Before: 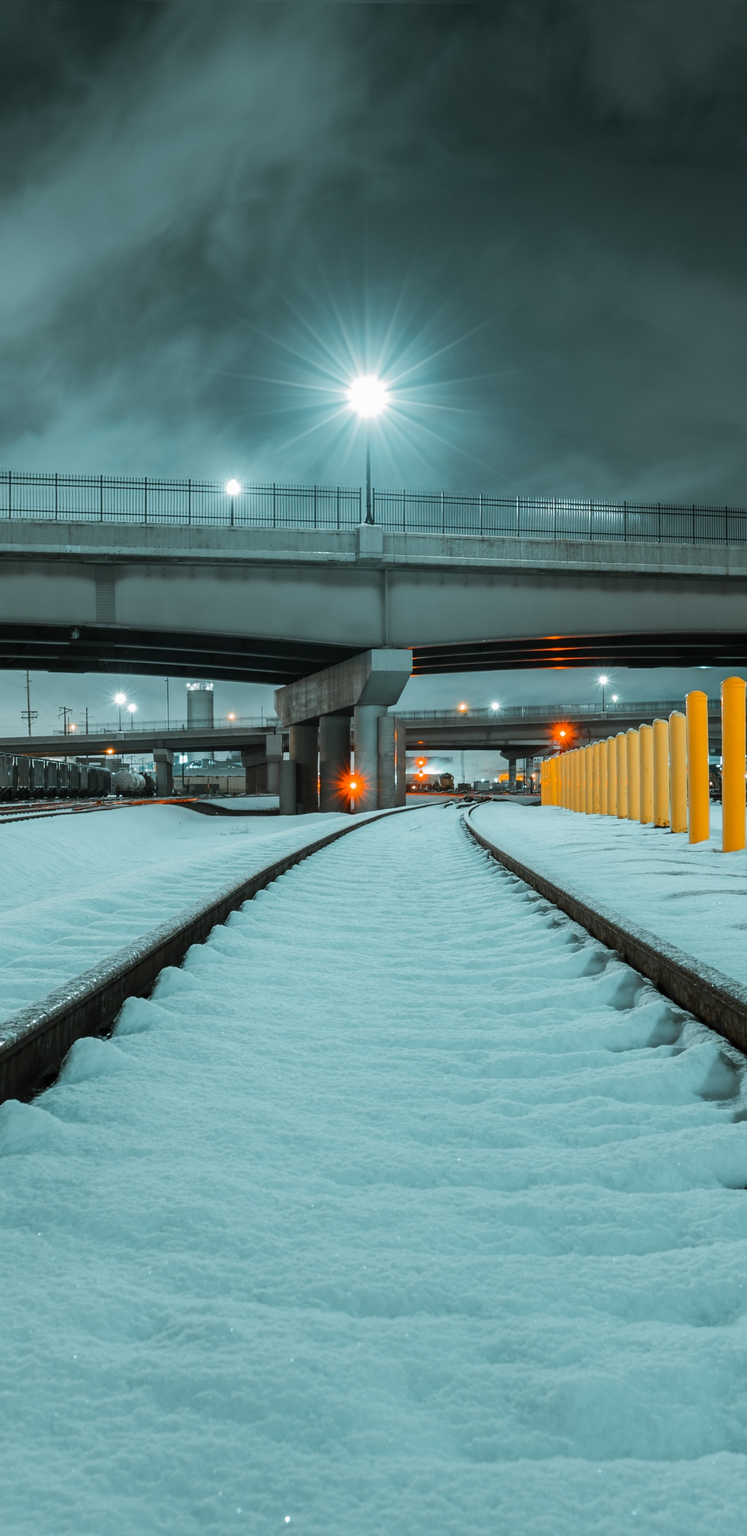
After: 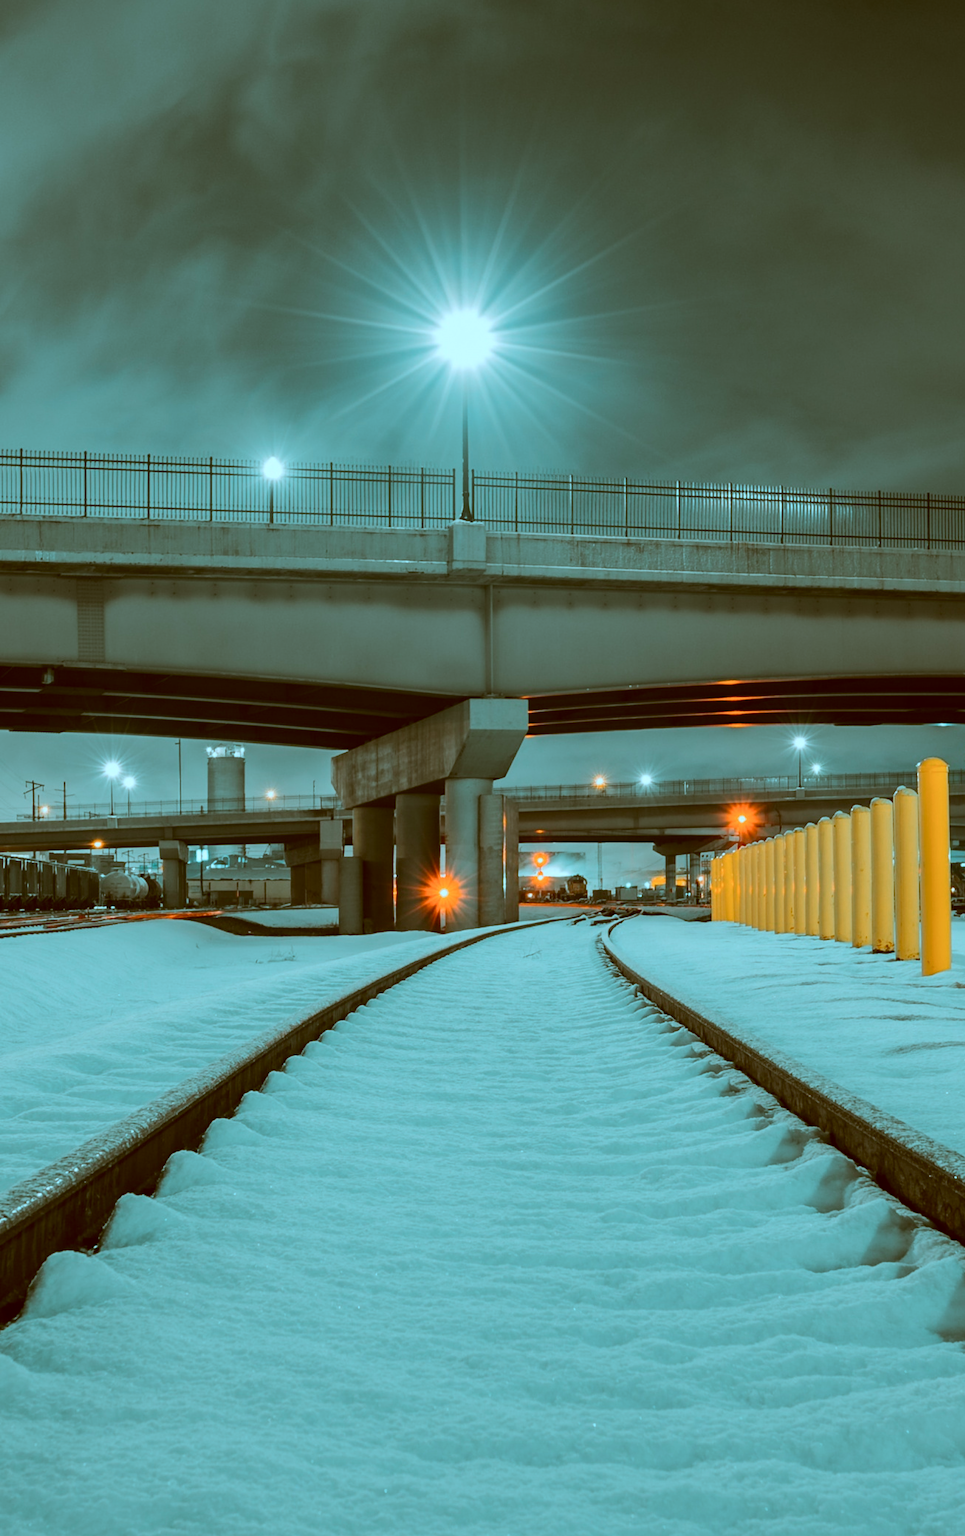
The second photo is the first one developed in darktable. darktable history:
color zones: curves: ch0 [(0, 0.465) (0.092, 0.596) (0.289, 0.464) (0.429, 0.453) (0.571, 0.464) (0.714, 0.455) (0.857, 0.462) (1, 0.465)]
color correction: highlights a* -14.62, highlights b* -16.22, shadows a* 10.12, shadows b* 29.4
crop: left 5.596%, top 10.314%, right 3.534%, bottom 19.395%
